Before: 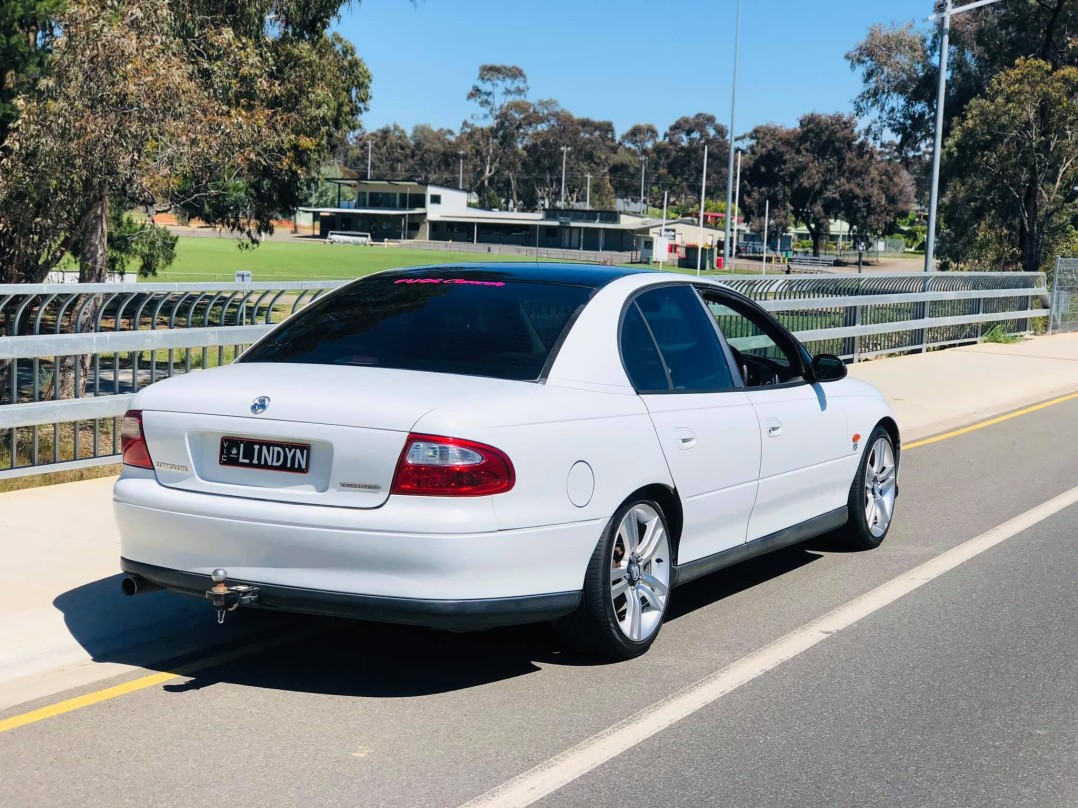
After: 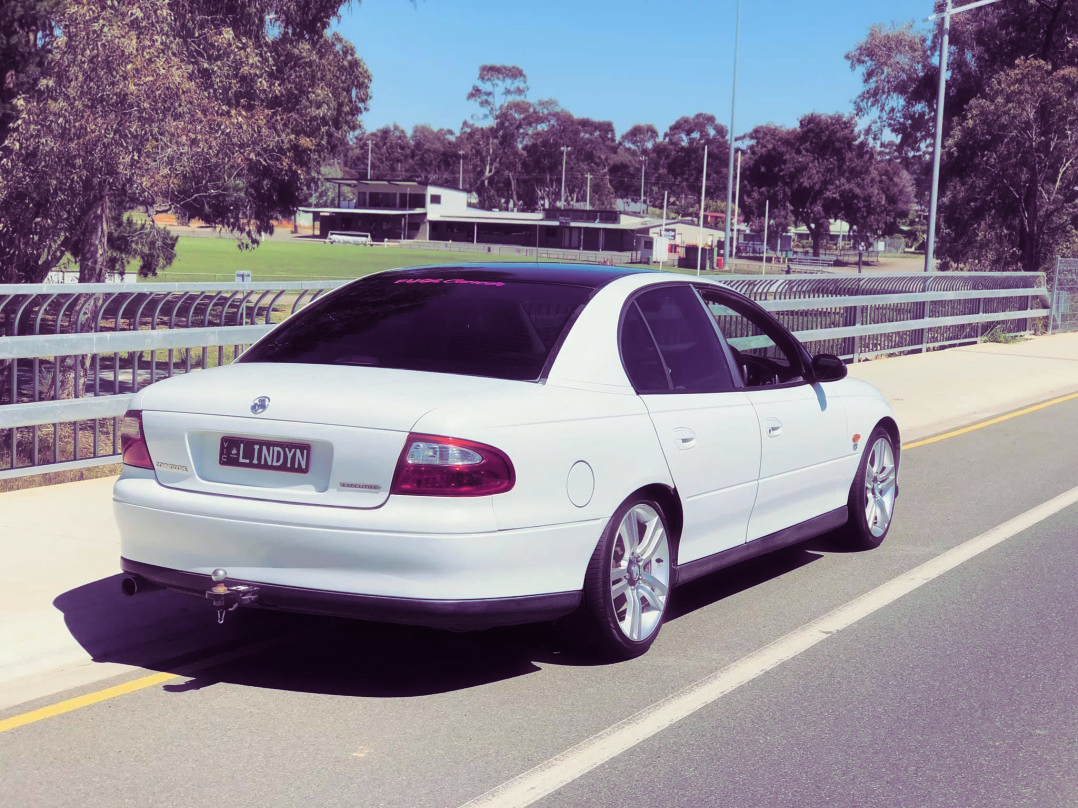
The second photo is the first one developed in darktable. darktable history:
split-toning: shadows › hue 277.2°, shadows › saturation 0.74
haze removal: strength -0.1, adaptive false
contrast equalizer: octaves 7, y [[0.6 ×6], [0.55 ×6], [0 ×6], [0 ×6], [0 ×6]], mix -0.2
